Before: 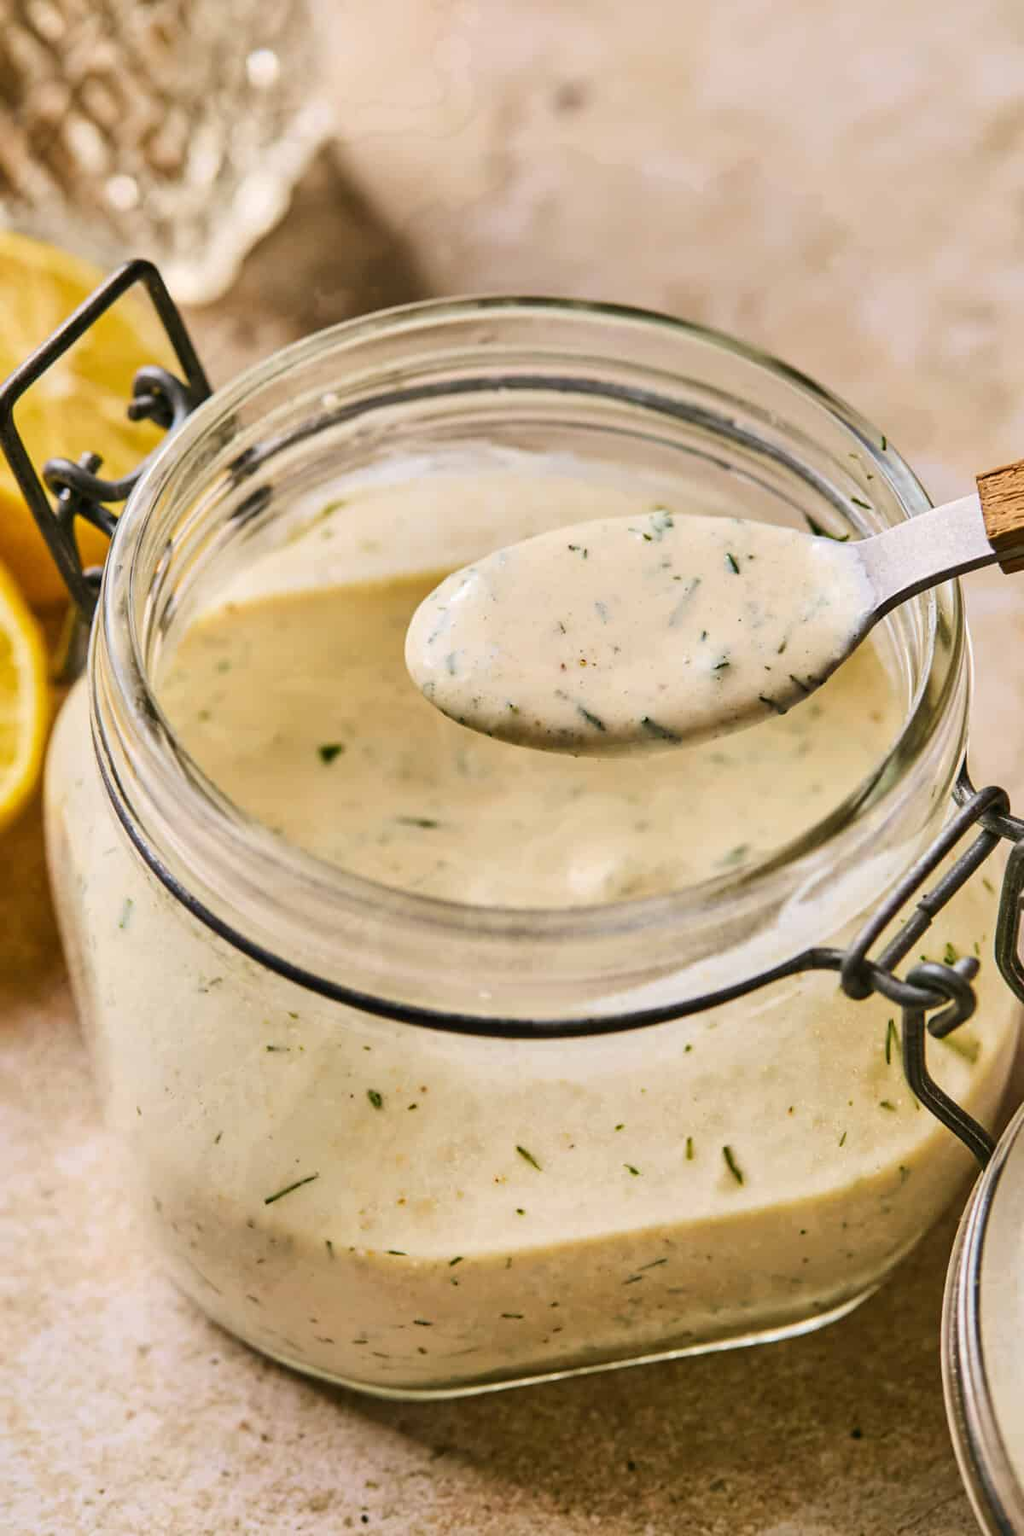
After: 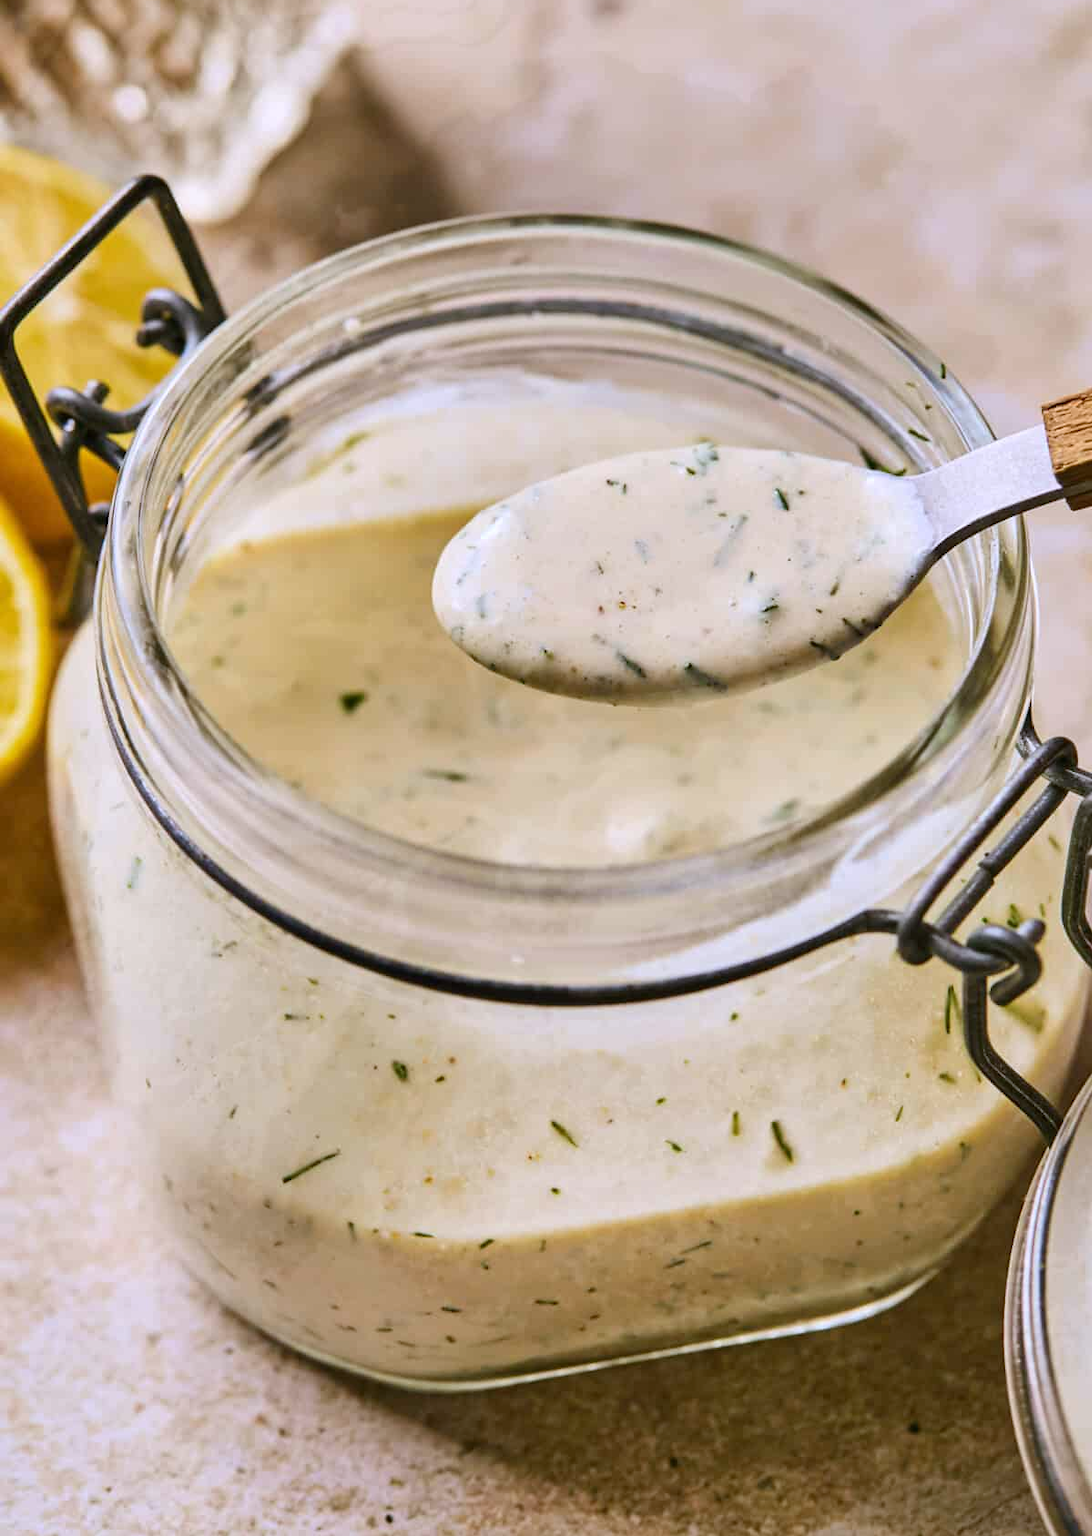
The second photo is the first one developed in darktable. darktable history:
crop and rotate: top 6.25%
white balance: red 0.967, blue 1.119, emerald 0.756
